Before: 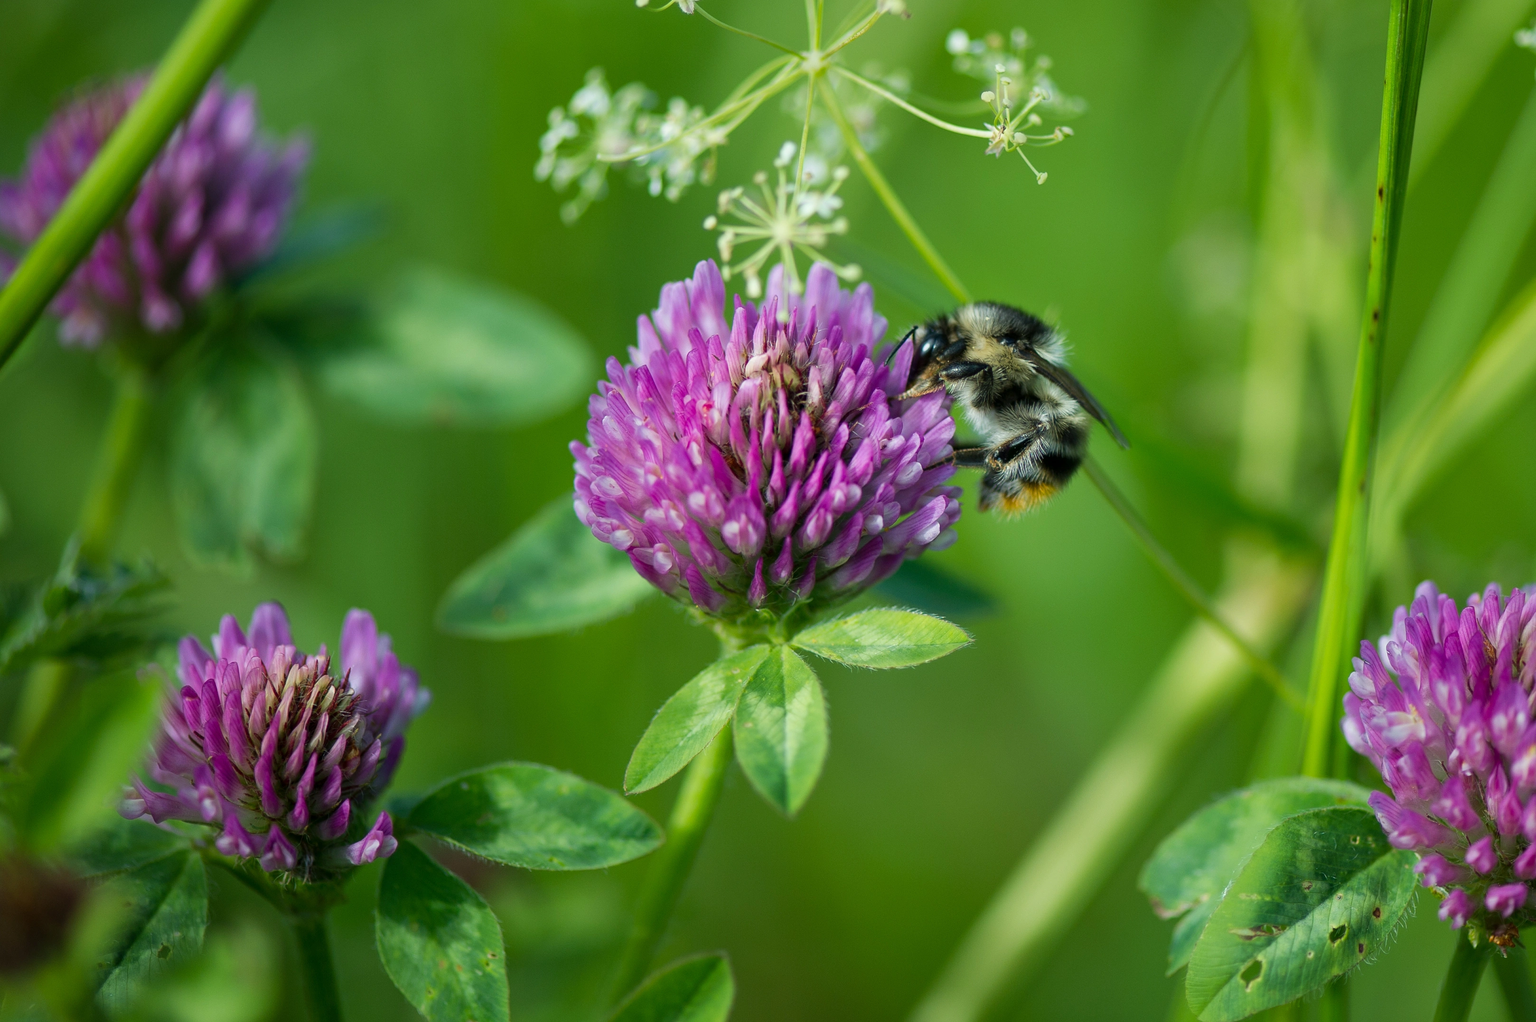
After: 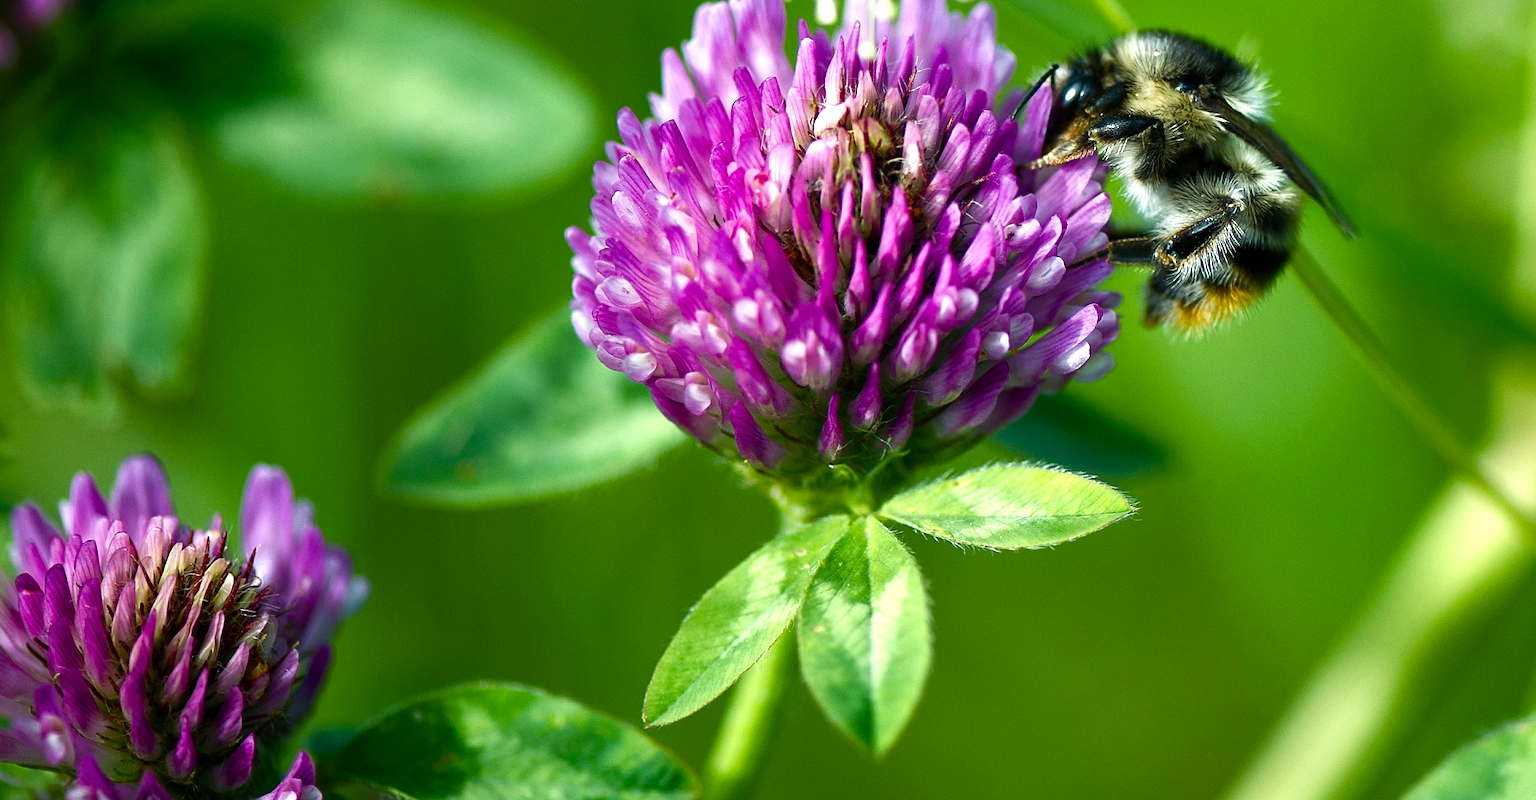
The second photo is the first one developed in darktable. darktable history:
crop: left 11.07%, top 27.486%, right 18.233%, bottom 17.144%
color balance rgb: perceptual saturation grading › global saturation -0.015%, perceptual saturation grading › highlights -33.766%, perceptual saturation grading › mid-tones 15.066%, perceptual saturation grading › shadows 48.43%, perceptual brilliance grading › global brilliance 20.875%, perceptual brilliance grading › shadows -34.668%, global vibrance 25.032%, contrast 10.159%
color zones: curves: ch0 [(0.068, 0.464) (0.25, 0.5) (0.48, 0.508) (0.75, 0.536) (0.886, 0.476) (0.967, 0.456)]; ch1 [(0.066, 0.456) (0.25, 0.5) (0.616, 0.508) (0.746, 0.56) (0.934, 0.444)], mix -123.22%
sharpen: radius 1.566, amount 0.363, threshold 1.235
